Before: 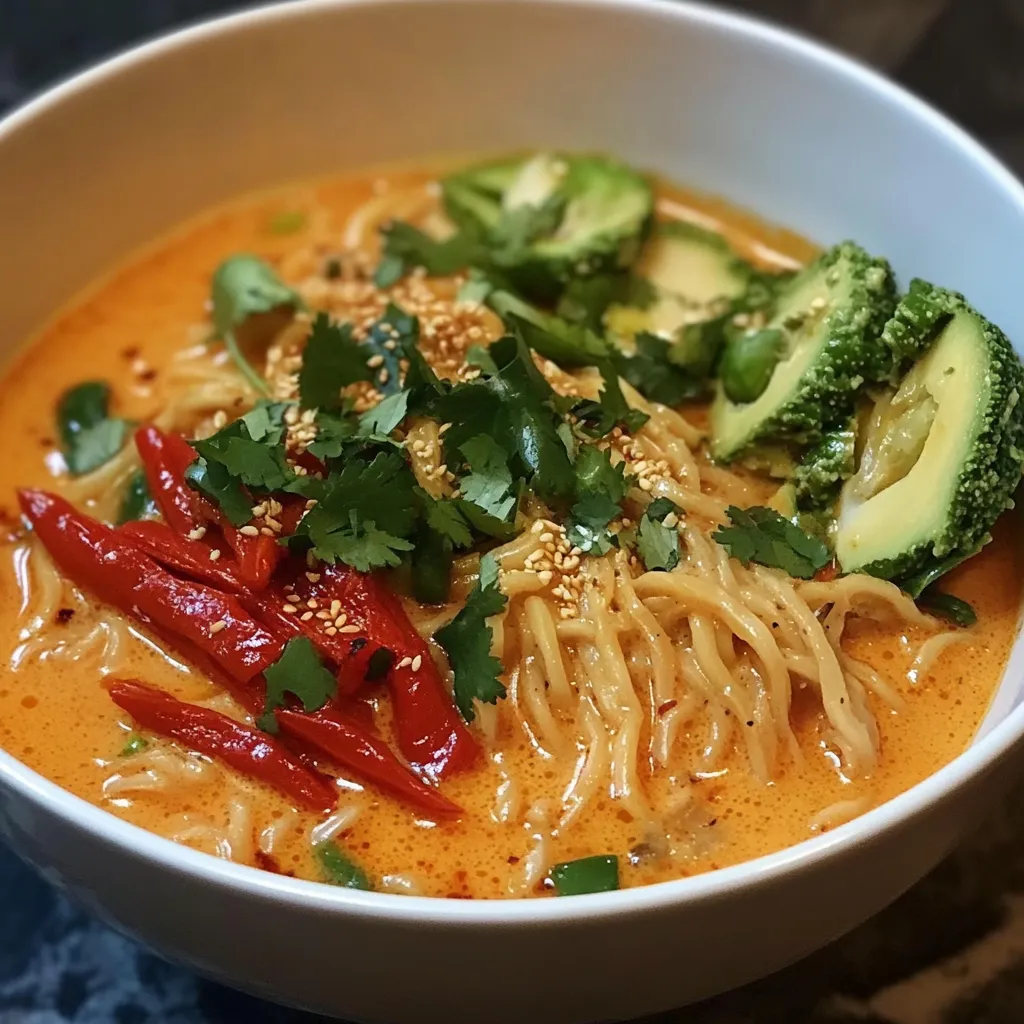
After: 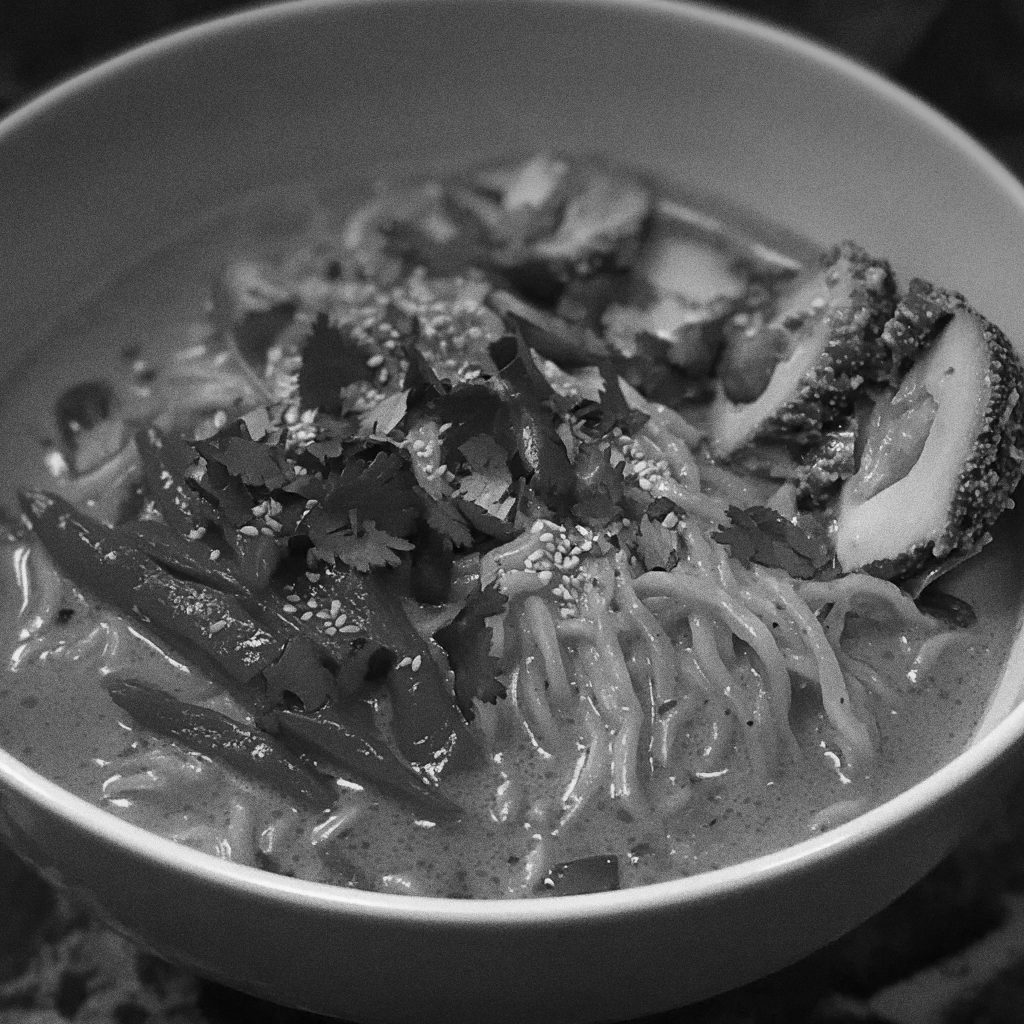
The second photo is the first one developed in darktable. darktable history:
vignetting: fall-off start 97.52%, fall-off radius 100%, brightness -0.574, saturation 0, center (-0.027, 0.404), width/height ratio 1.368, unbound false
grain: coarseness 0.09 ISO, strength 40%
monochrome: a 0, b 0, size 0.5, highlights 0.57
